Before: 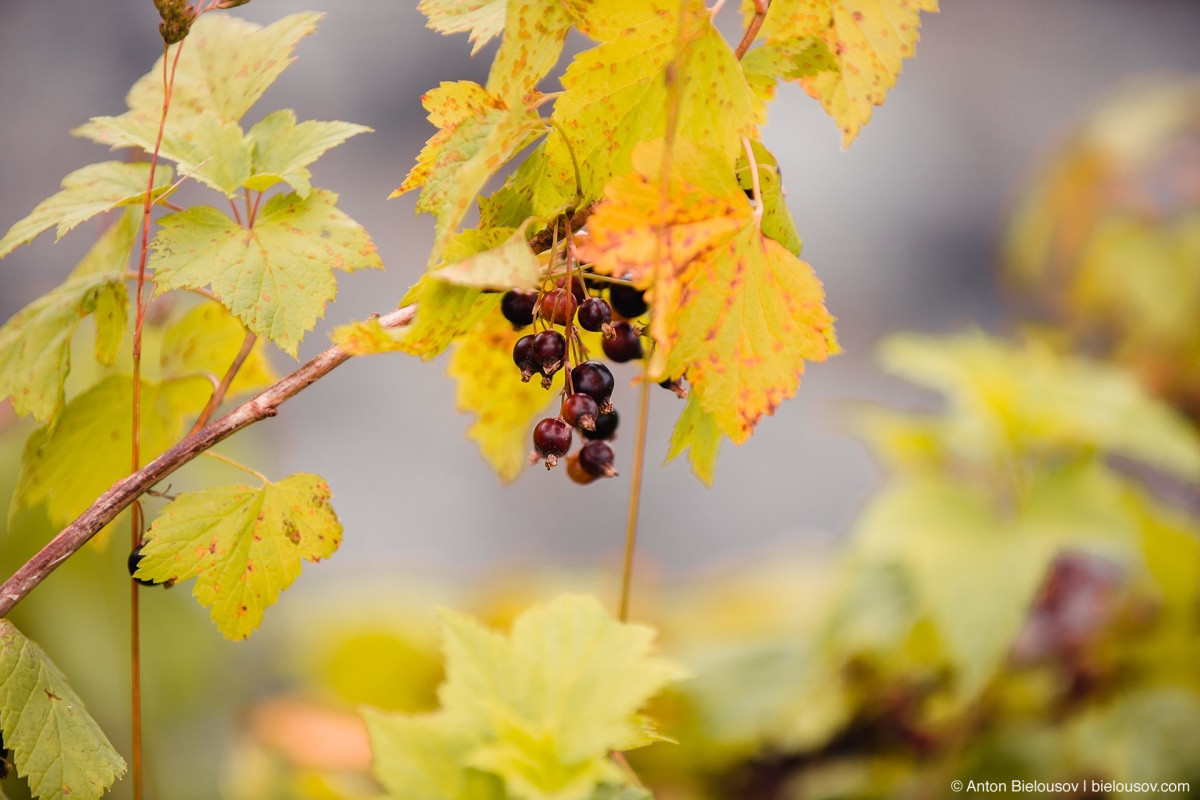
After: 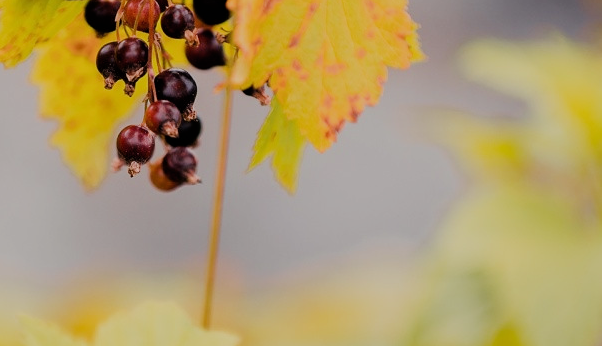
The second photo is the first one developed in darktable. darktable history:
filmic rgb: black relative exposure -7.11 EV, white relative exposure 5.35 EV, hardness 3.02
crop: left 34.767%, top 36.742%, right 15.049%, bottom 19.939%
